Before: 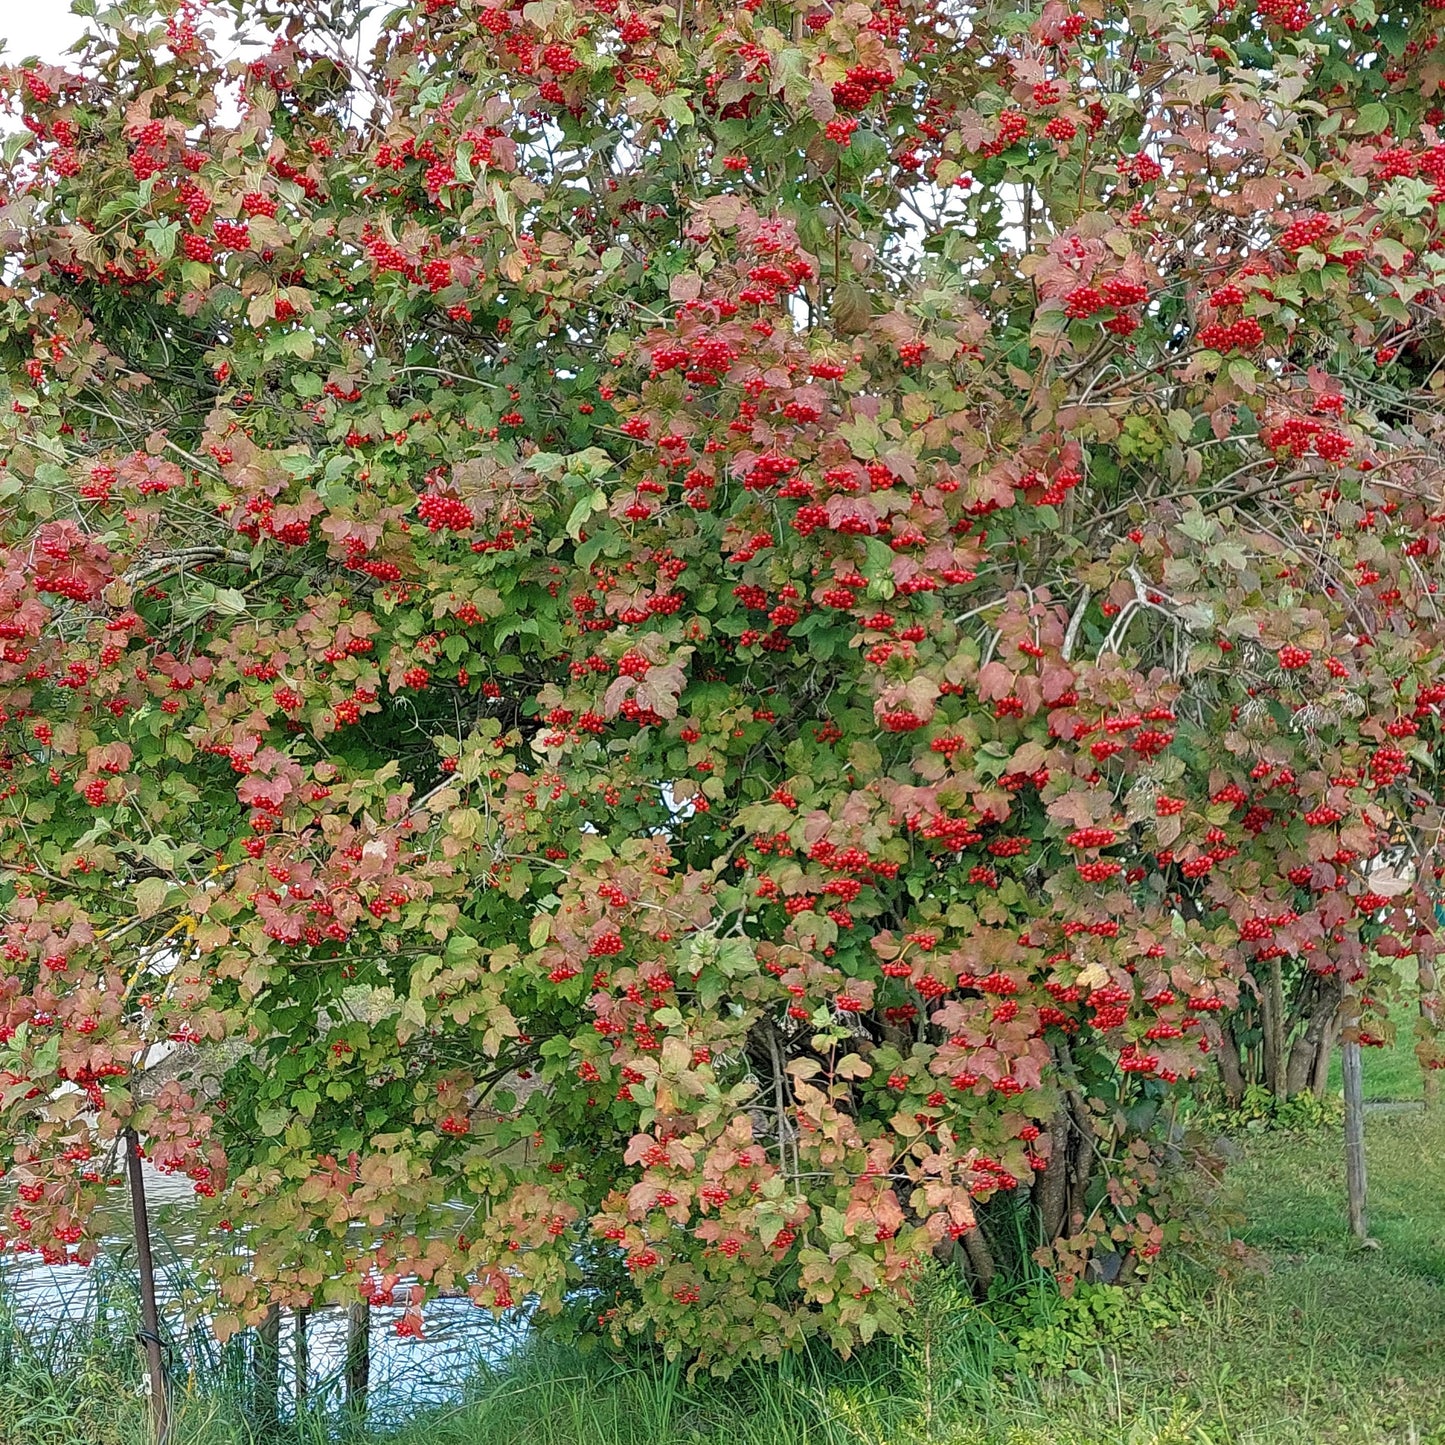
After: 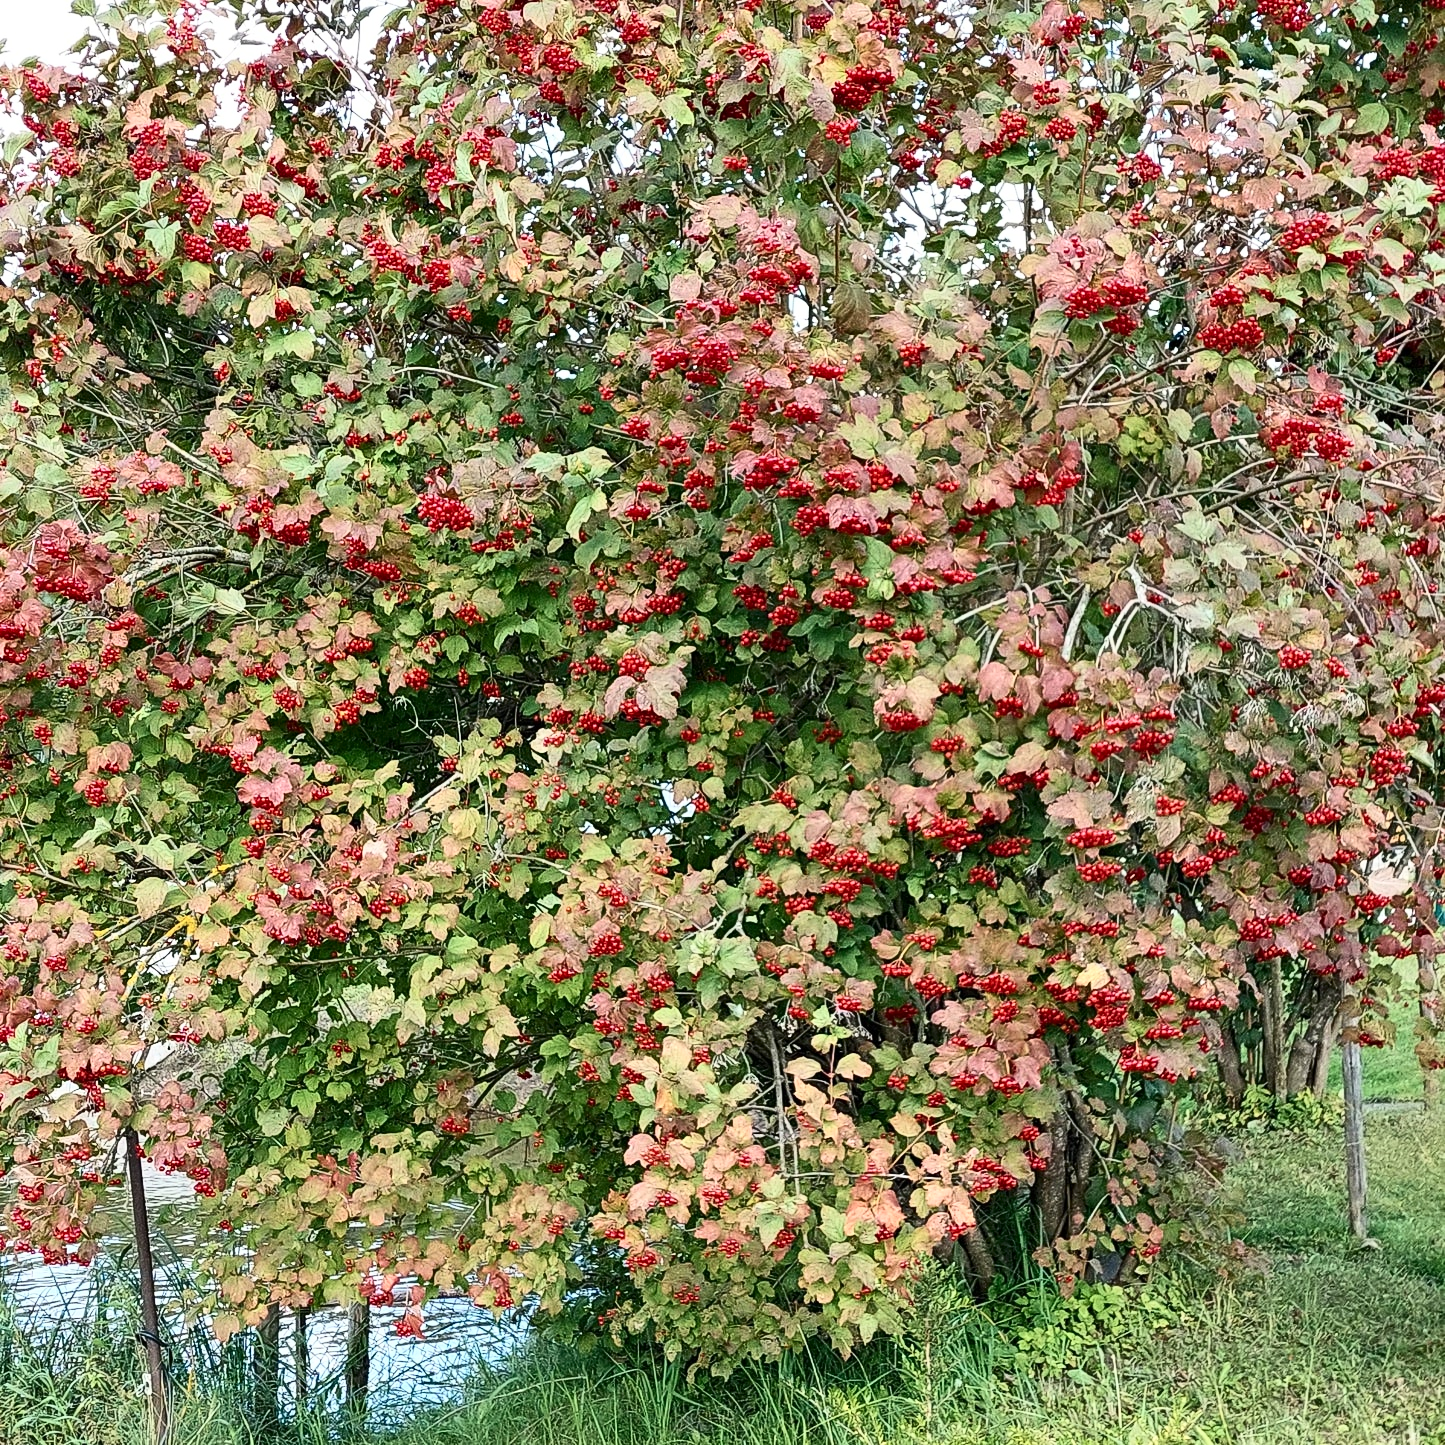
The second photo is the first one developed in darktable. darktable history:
contrast brightness saturation: contrast 0.384, brightness 0.097
